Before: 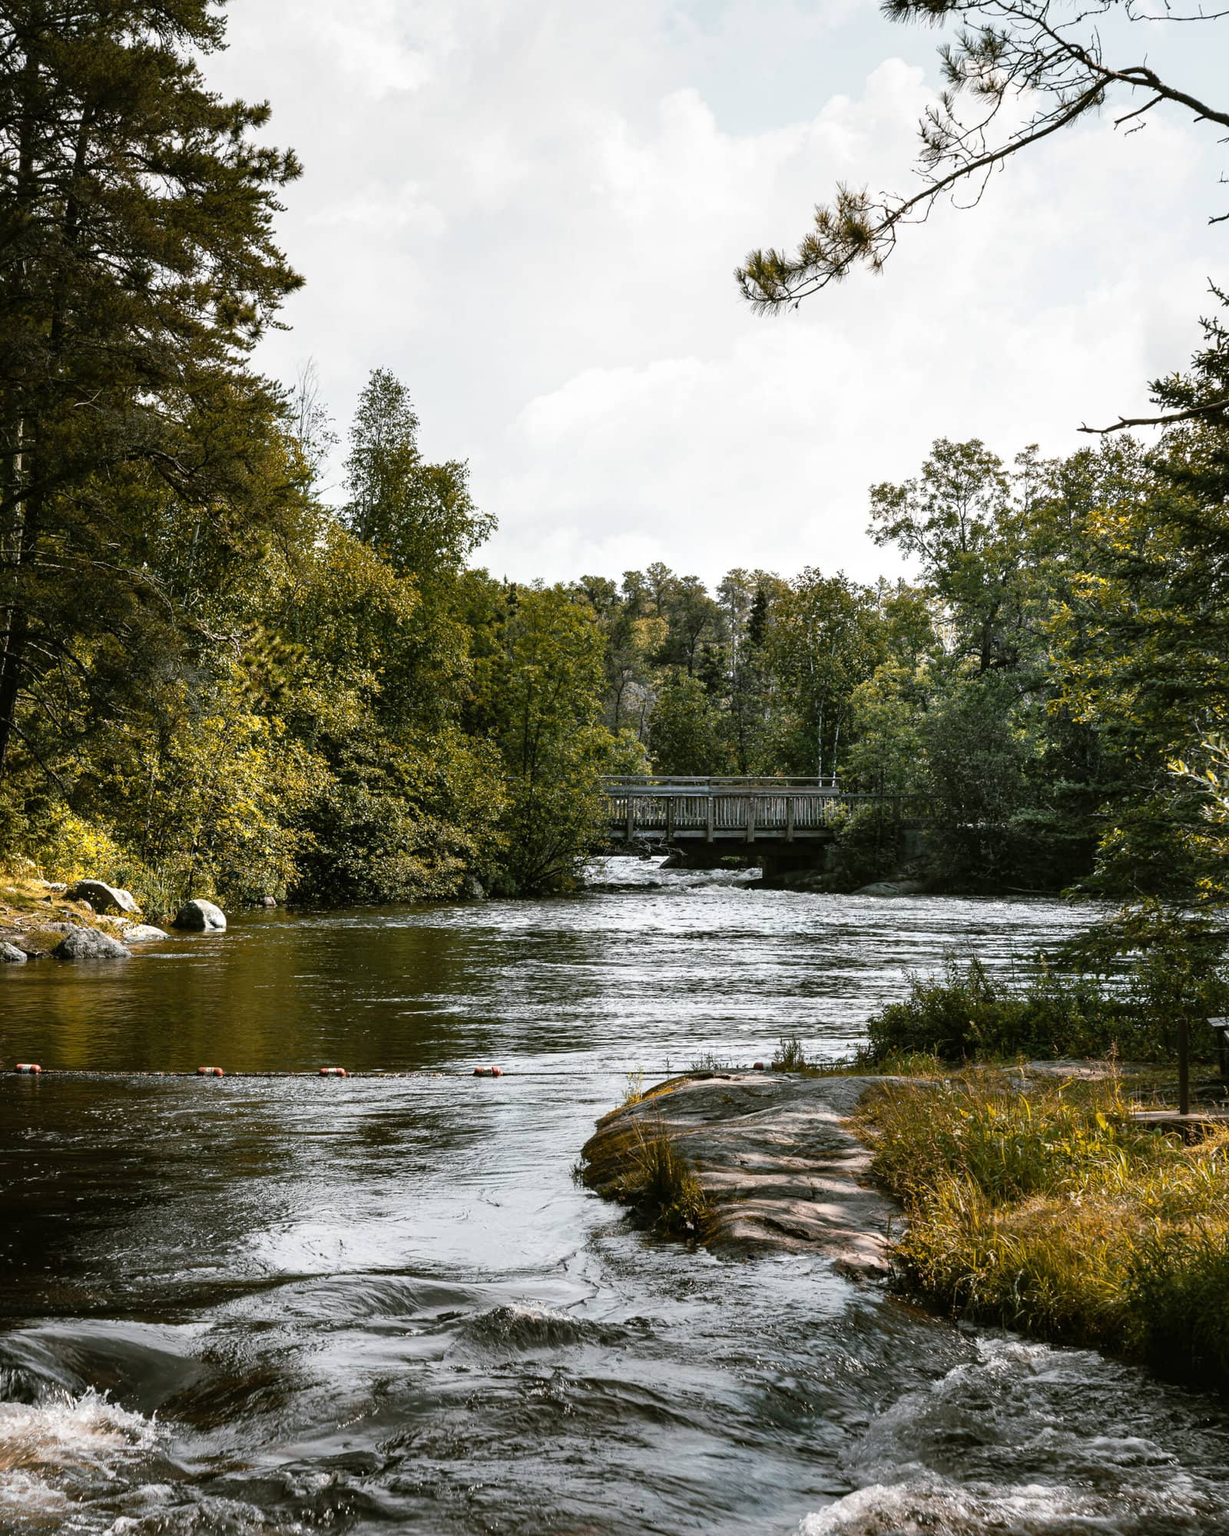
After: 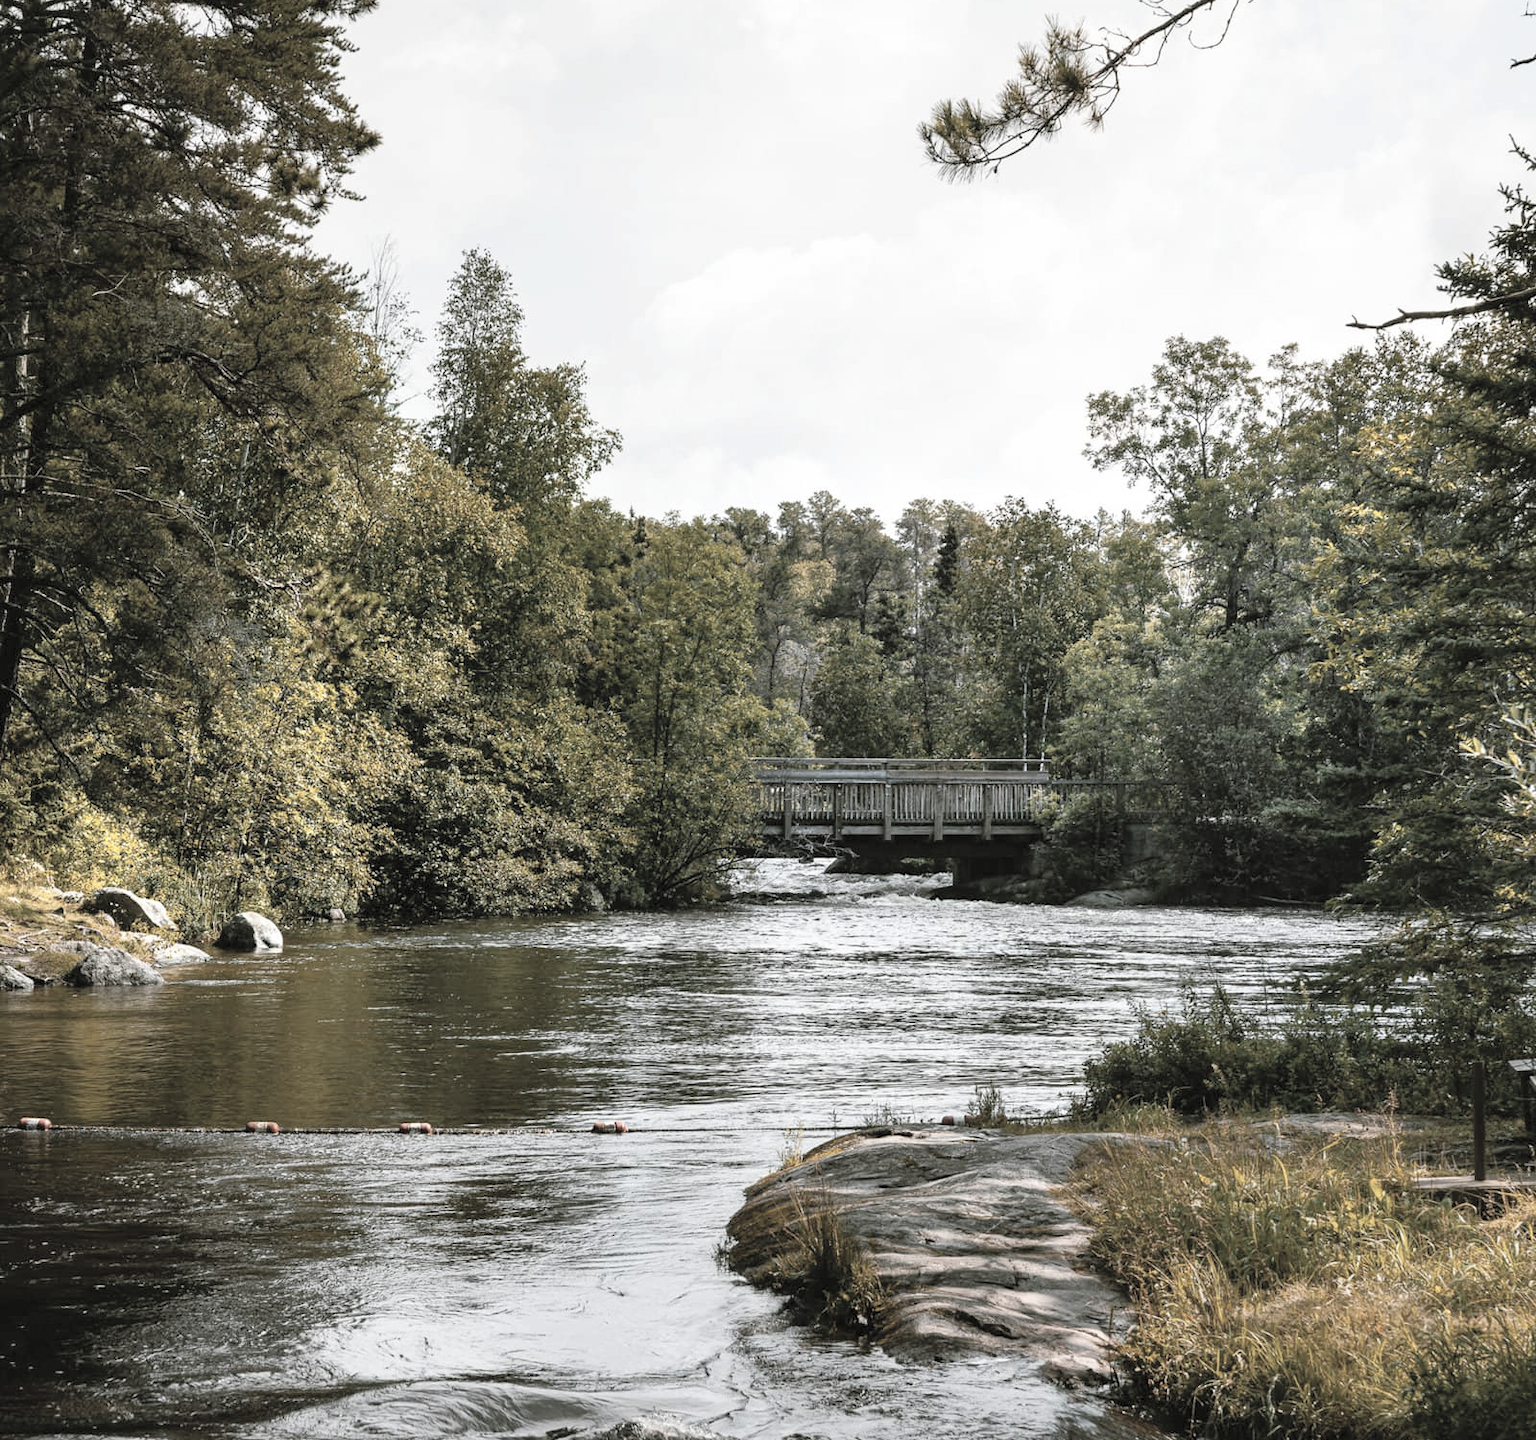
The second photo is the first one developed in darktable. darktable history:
contrast brightness saturation: brightness 0.186, saturation -0.483
crop: top 11.056%, bottom 13.935%
